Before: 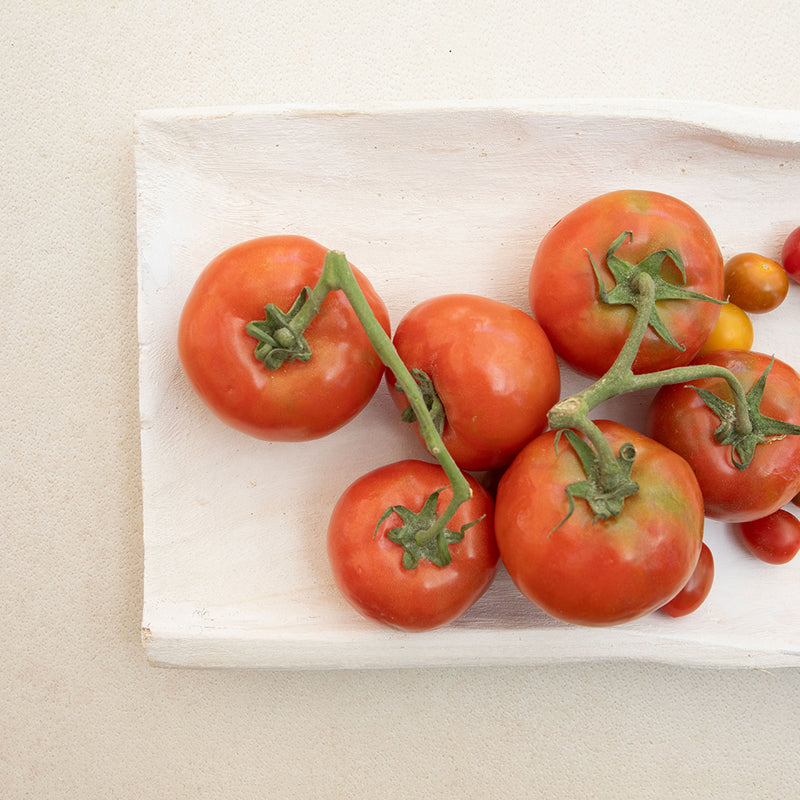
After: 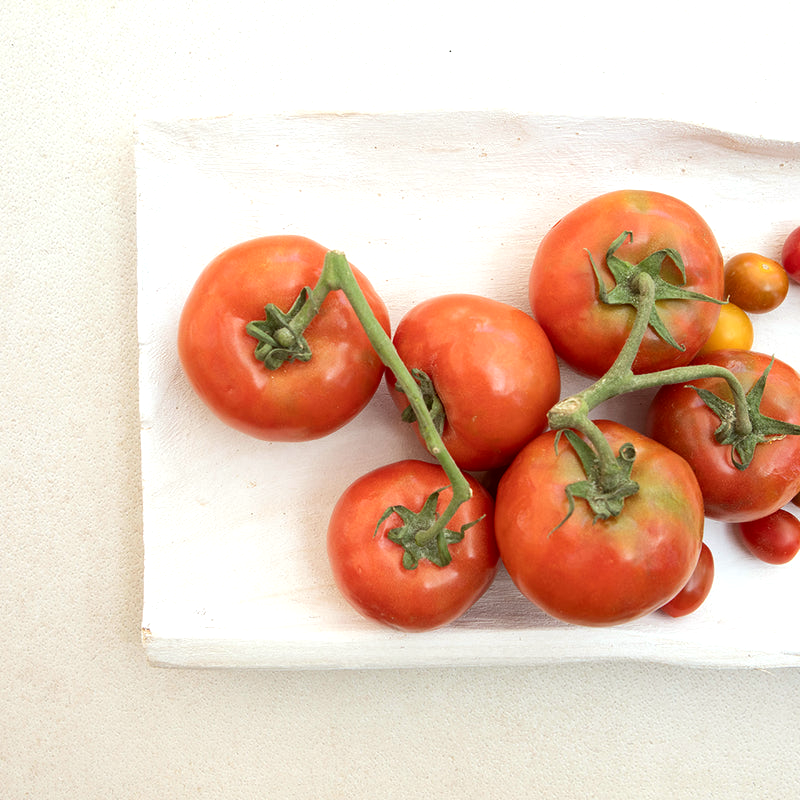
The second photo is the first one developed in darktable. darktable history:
color correction: highlights a* -2.73, highlights b* -2.09, shadows a* 2.41, shadows b* 2.73
tone equalizer: -8 EV -0.417 EV, -7 EV -0.389 EV, -6 EV -0.333 EV, -5 EV -0.222 EV, -3 EV 0.222 EV, -2 EV 0.333 EV, -1 EV 0.389 EV, +0 EV 0.417 EV, edges refinement/feathering 500, mask exposure compensation -1.57 EV, preserve details no
